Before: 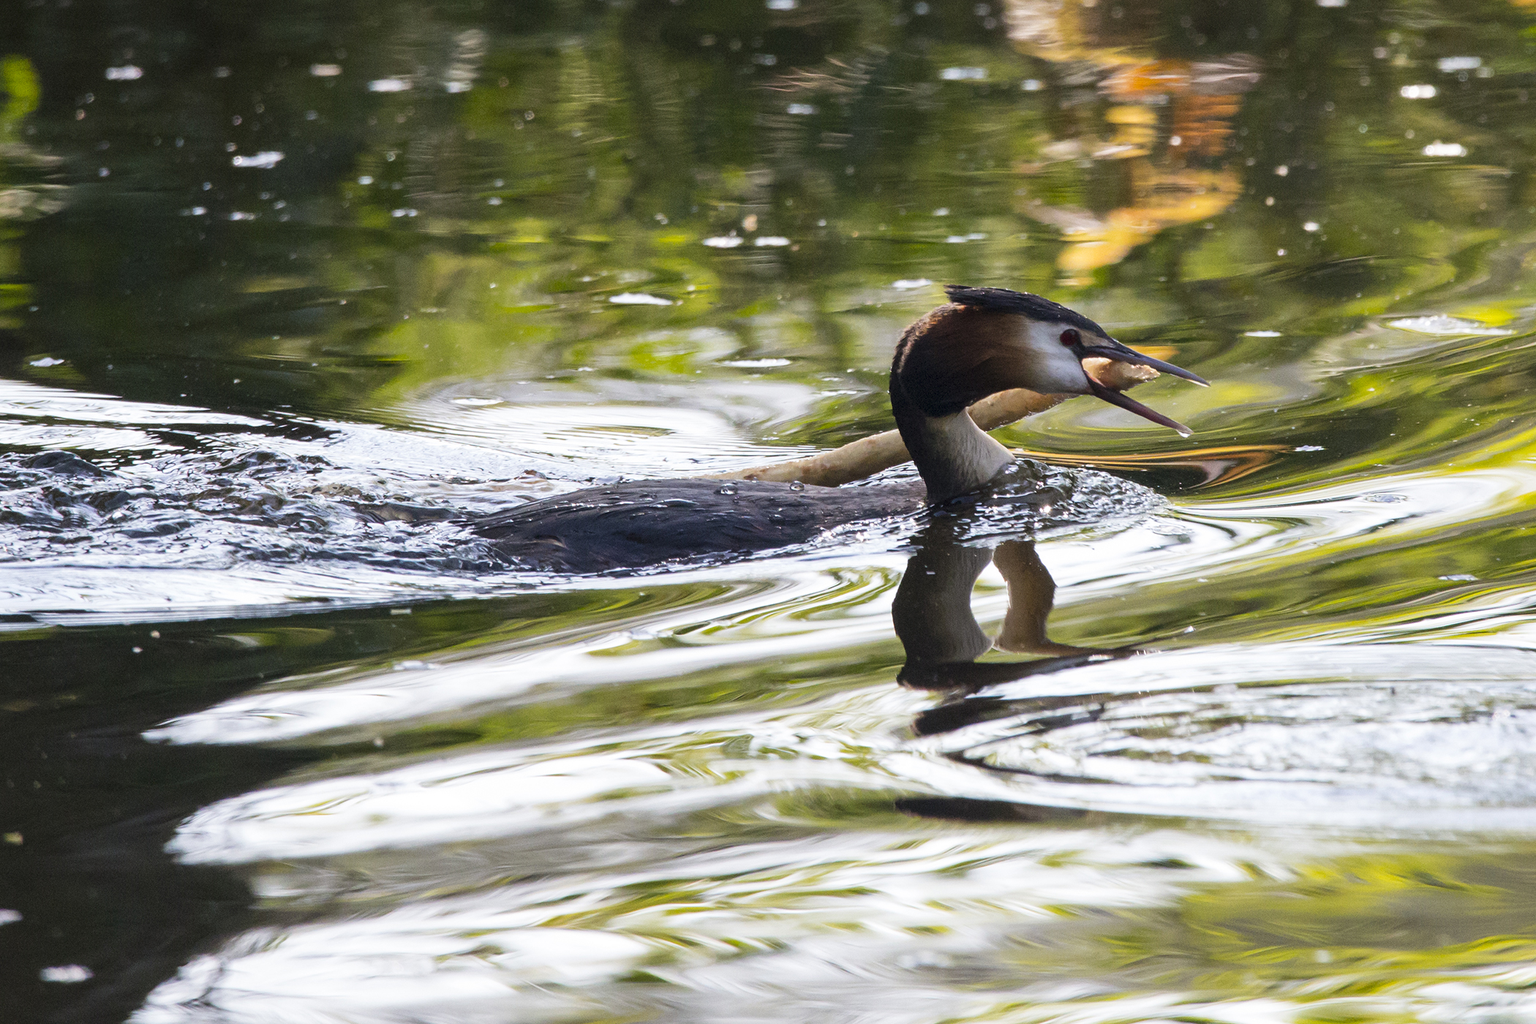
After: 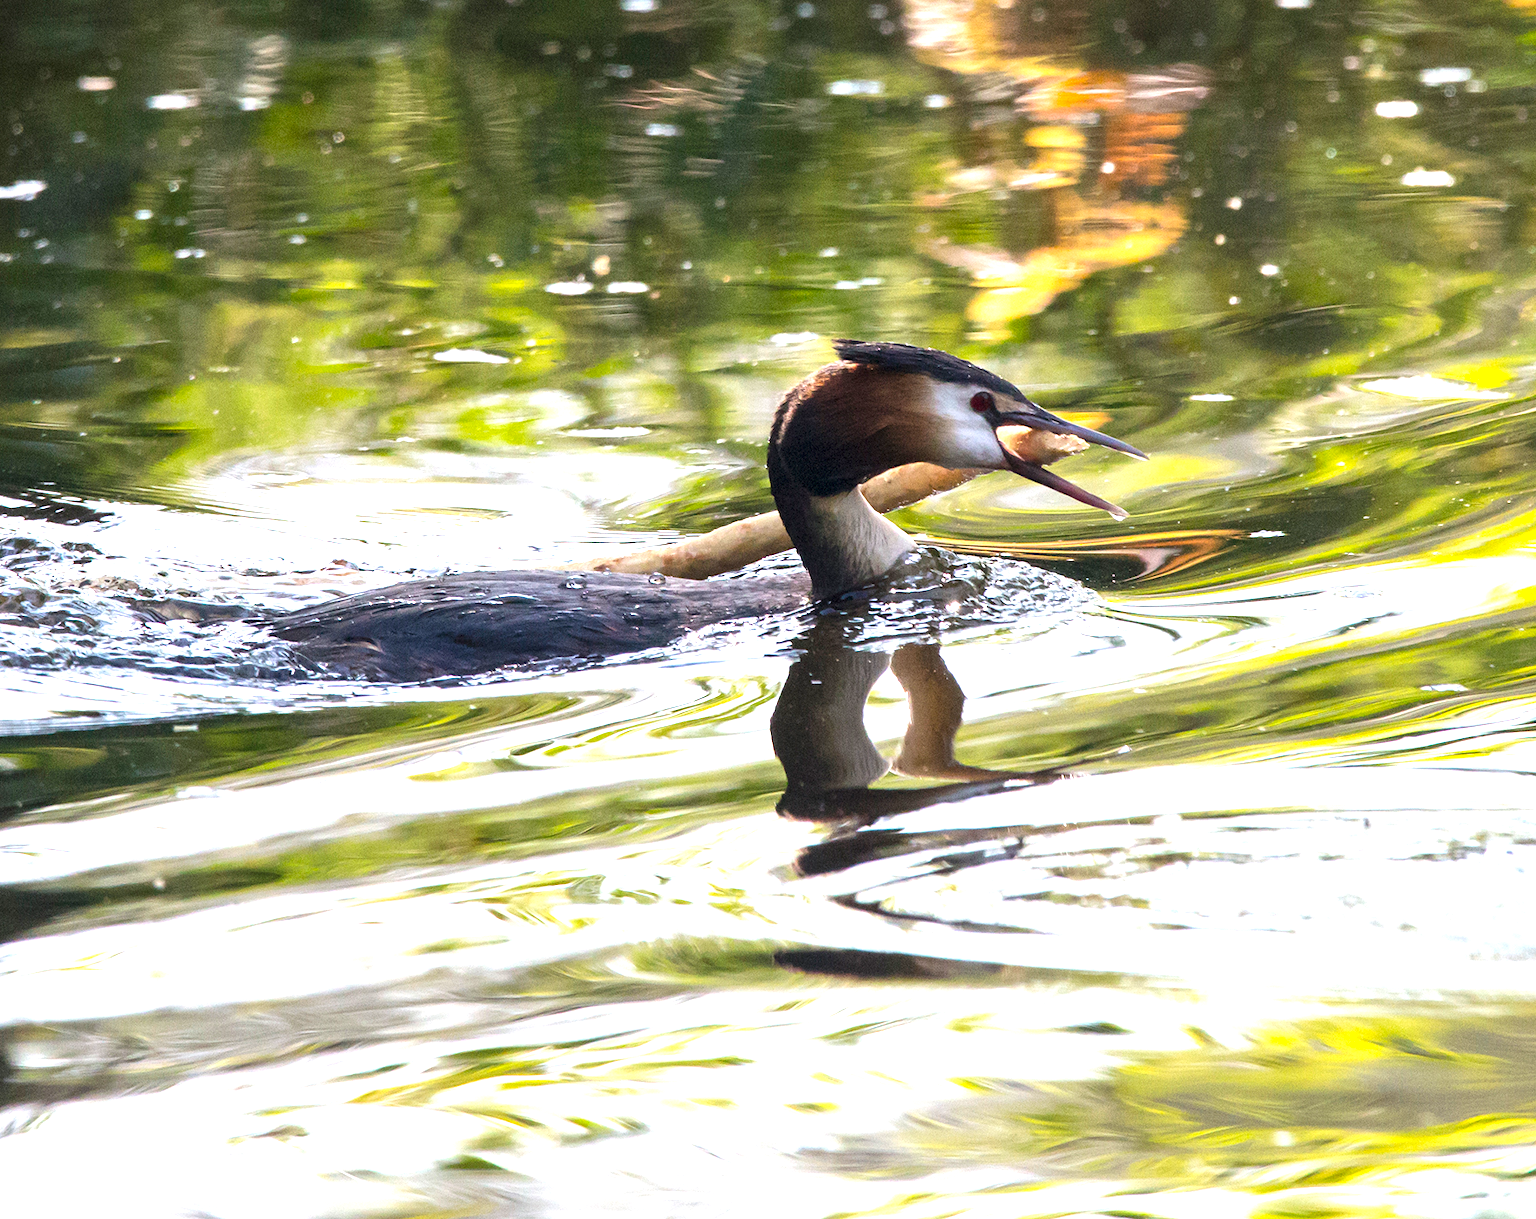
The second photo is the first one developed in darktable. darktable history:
local contrast: mode bilateral grid, contrast 9, coarseness 25, detail 115%, midtone range 0.2
crop: left 15.962%
exposure: black level correction 0, exposure 0.952 EV, compensate highlight preservation false
